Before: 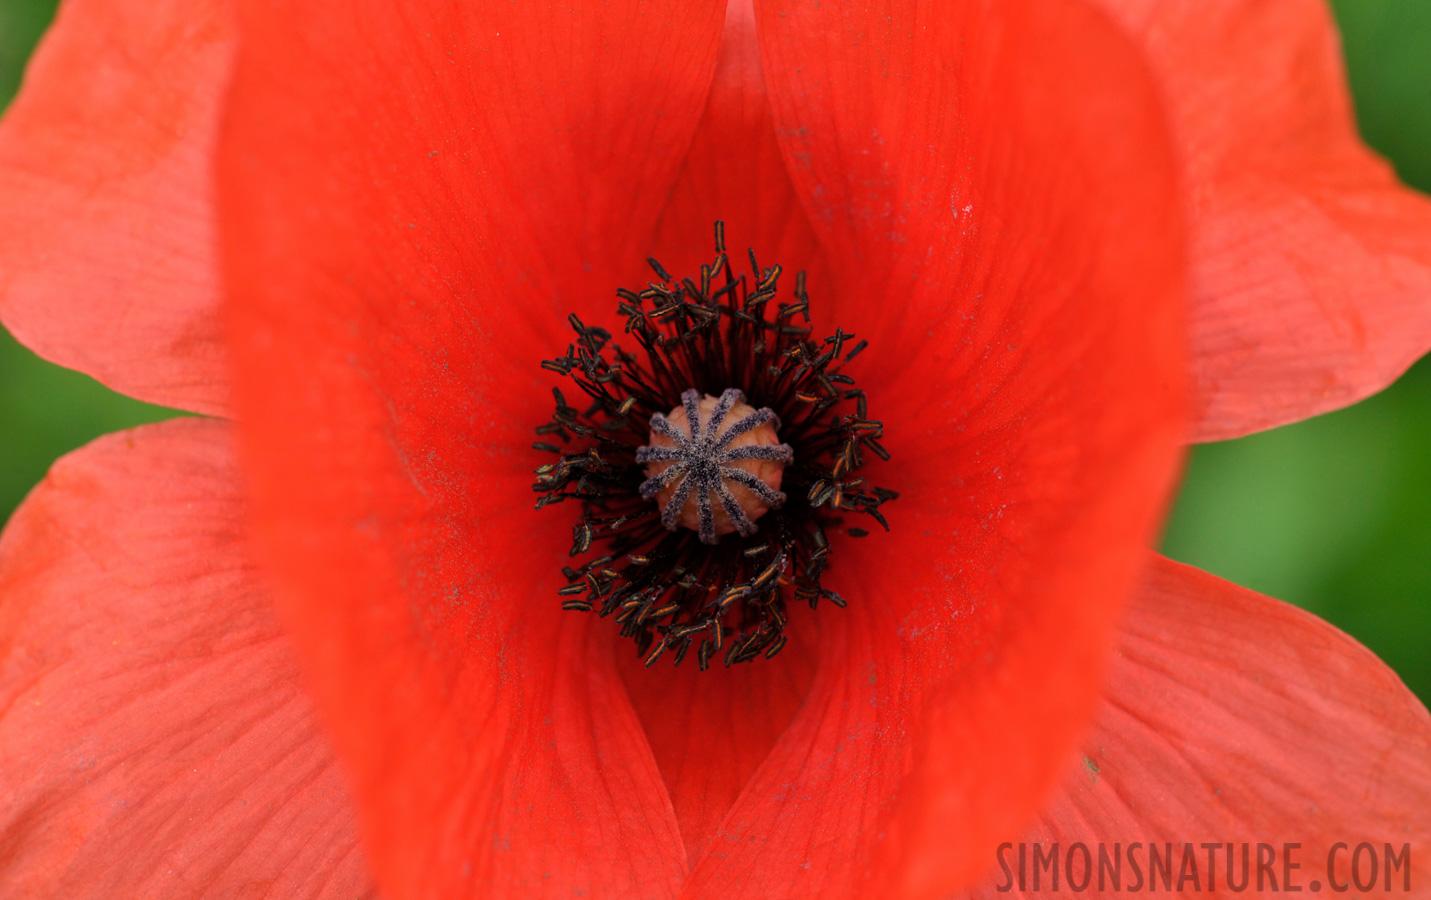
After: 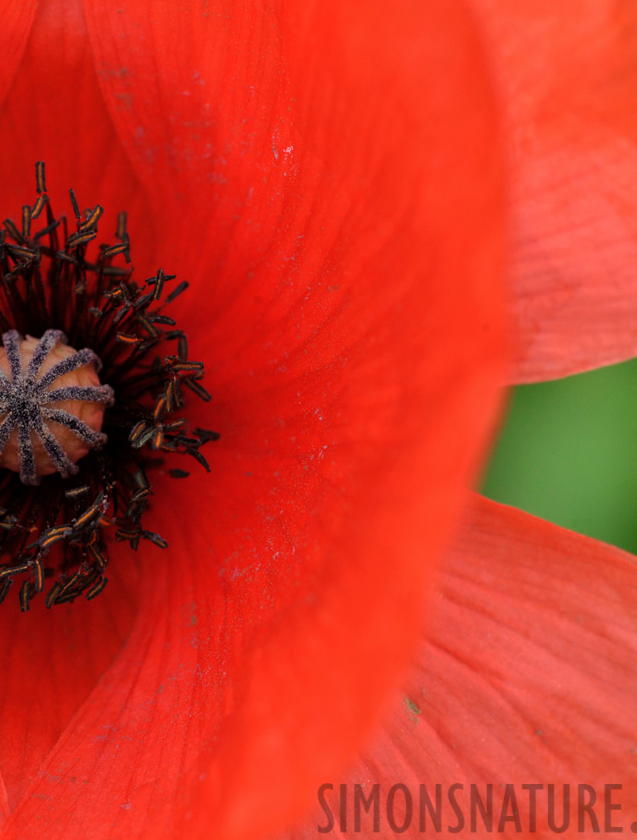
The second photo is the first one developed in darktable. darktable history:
crop: left 47.491%, top 6.665%, right 7.935%
